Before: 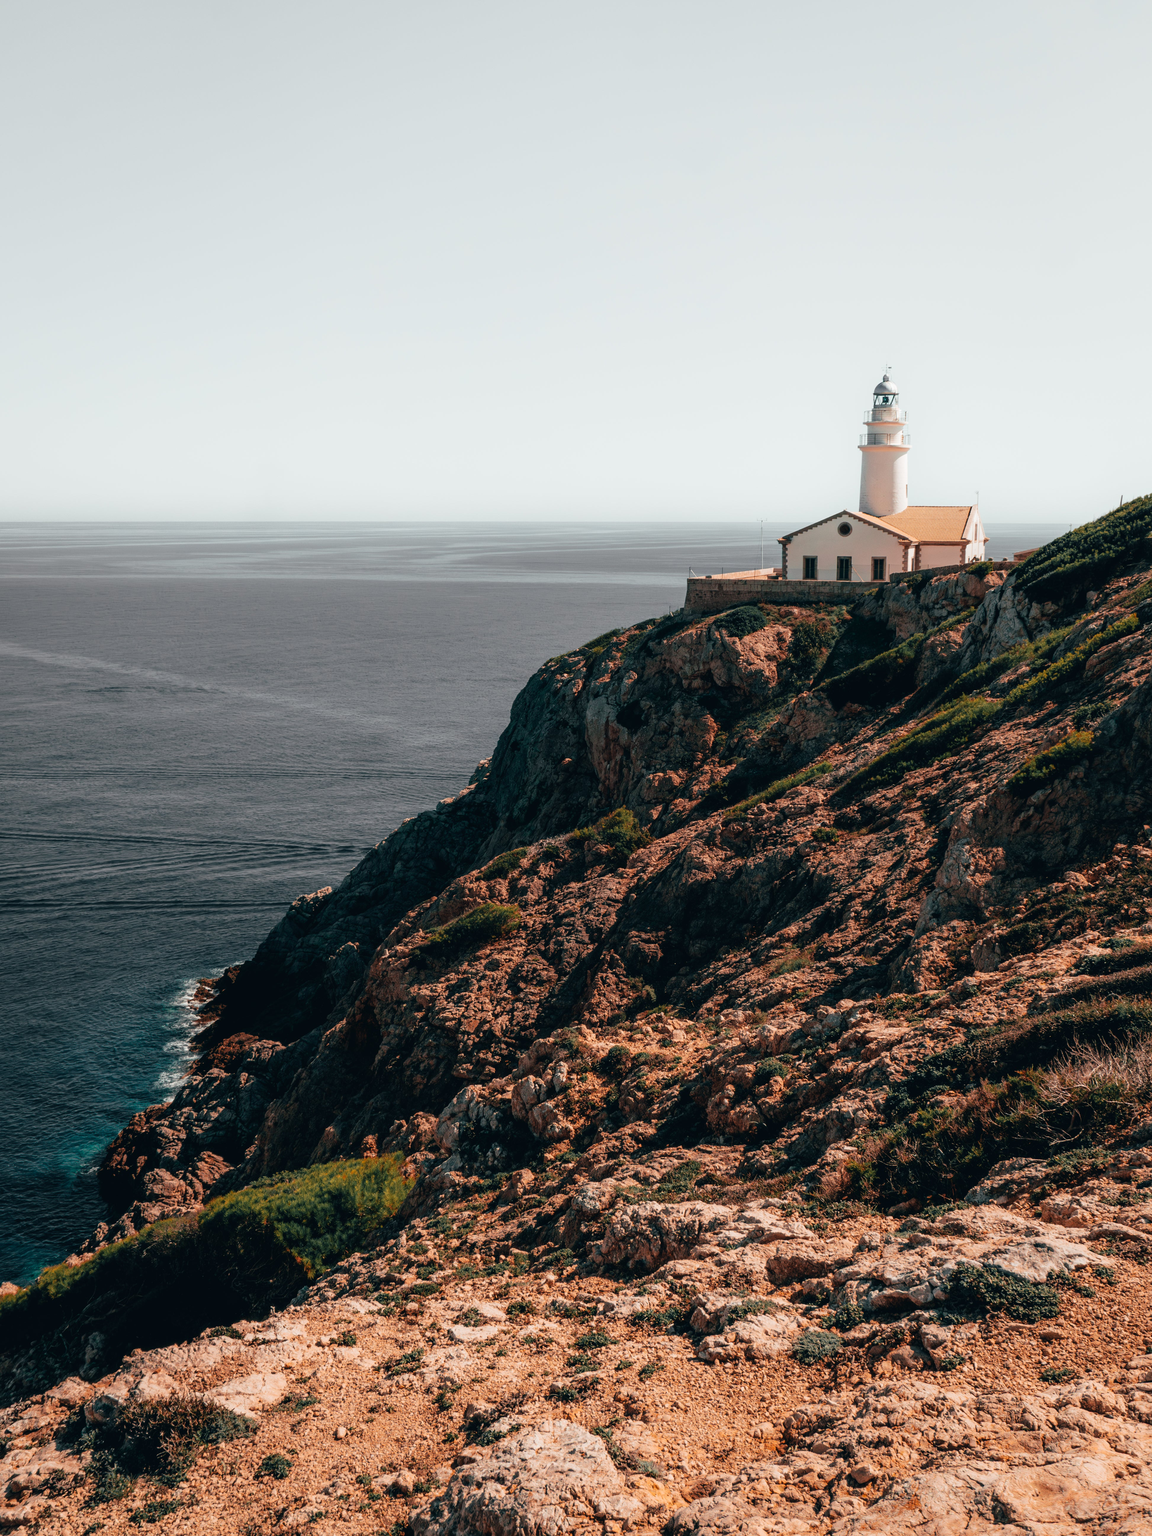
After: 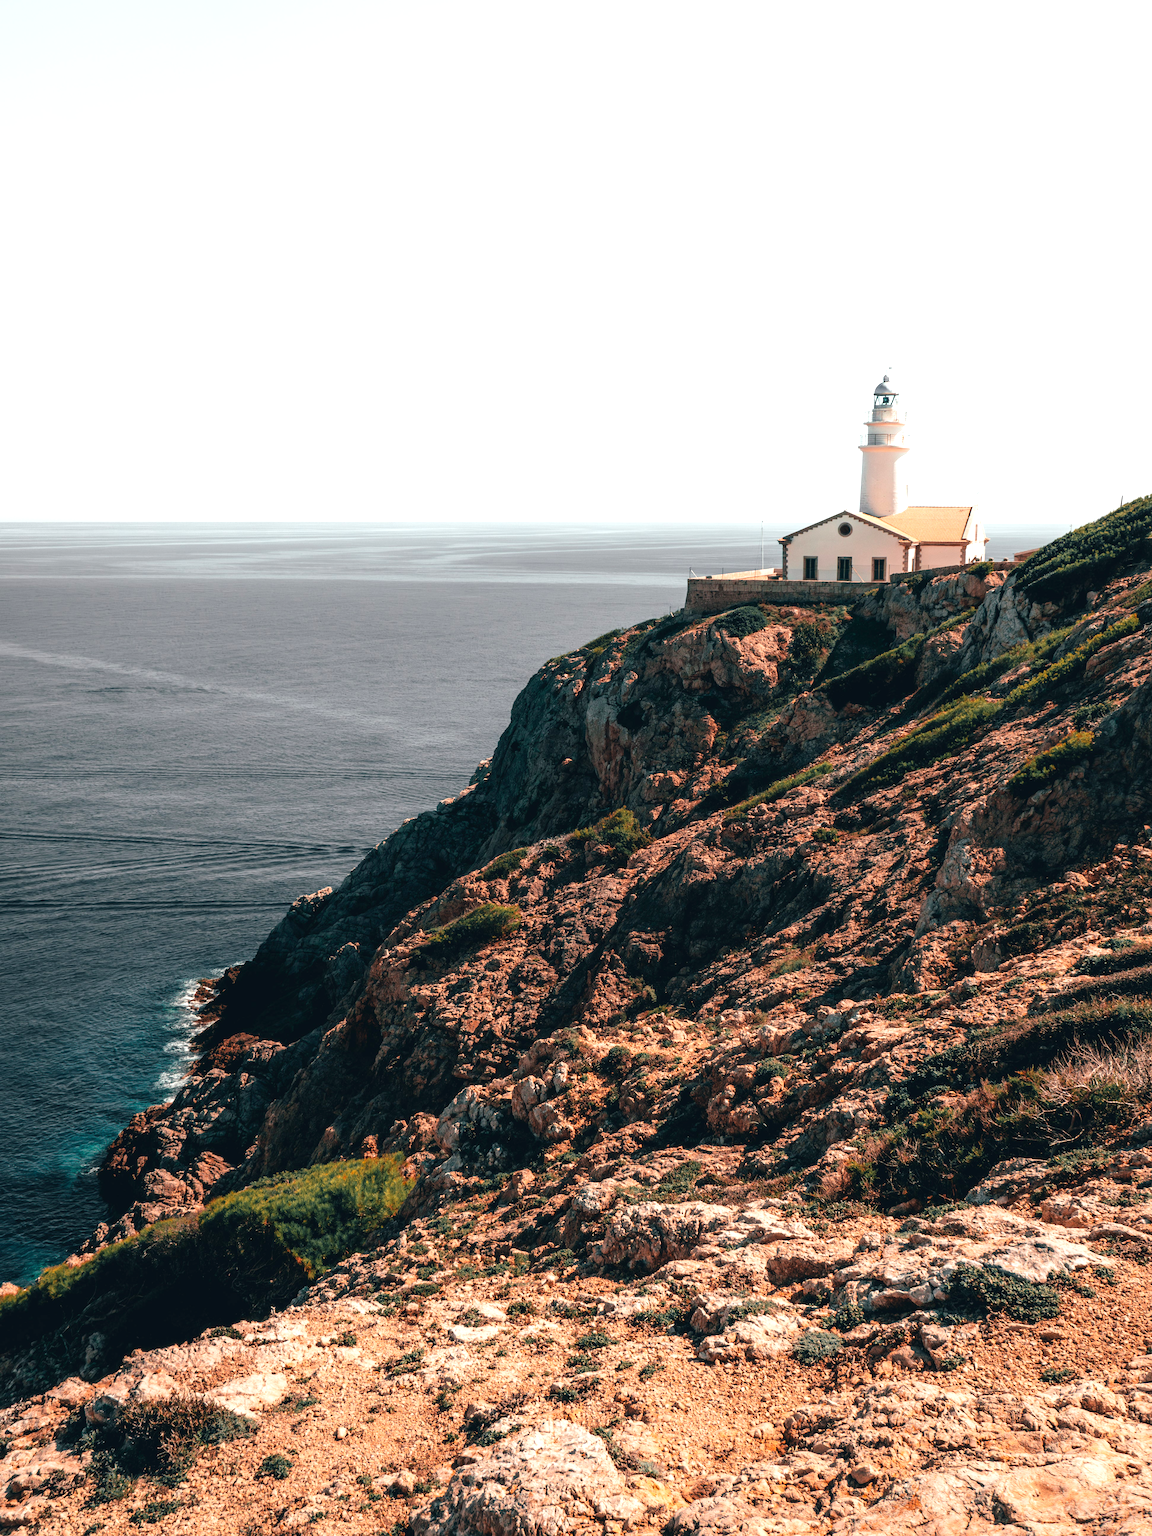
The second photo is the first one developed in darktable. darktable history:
exposure: black level correction 0, exposure 0.681 EV, compensate highlight preservation false
